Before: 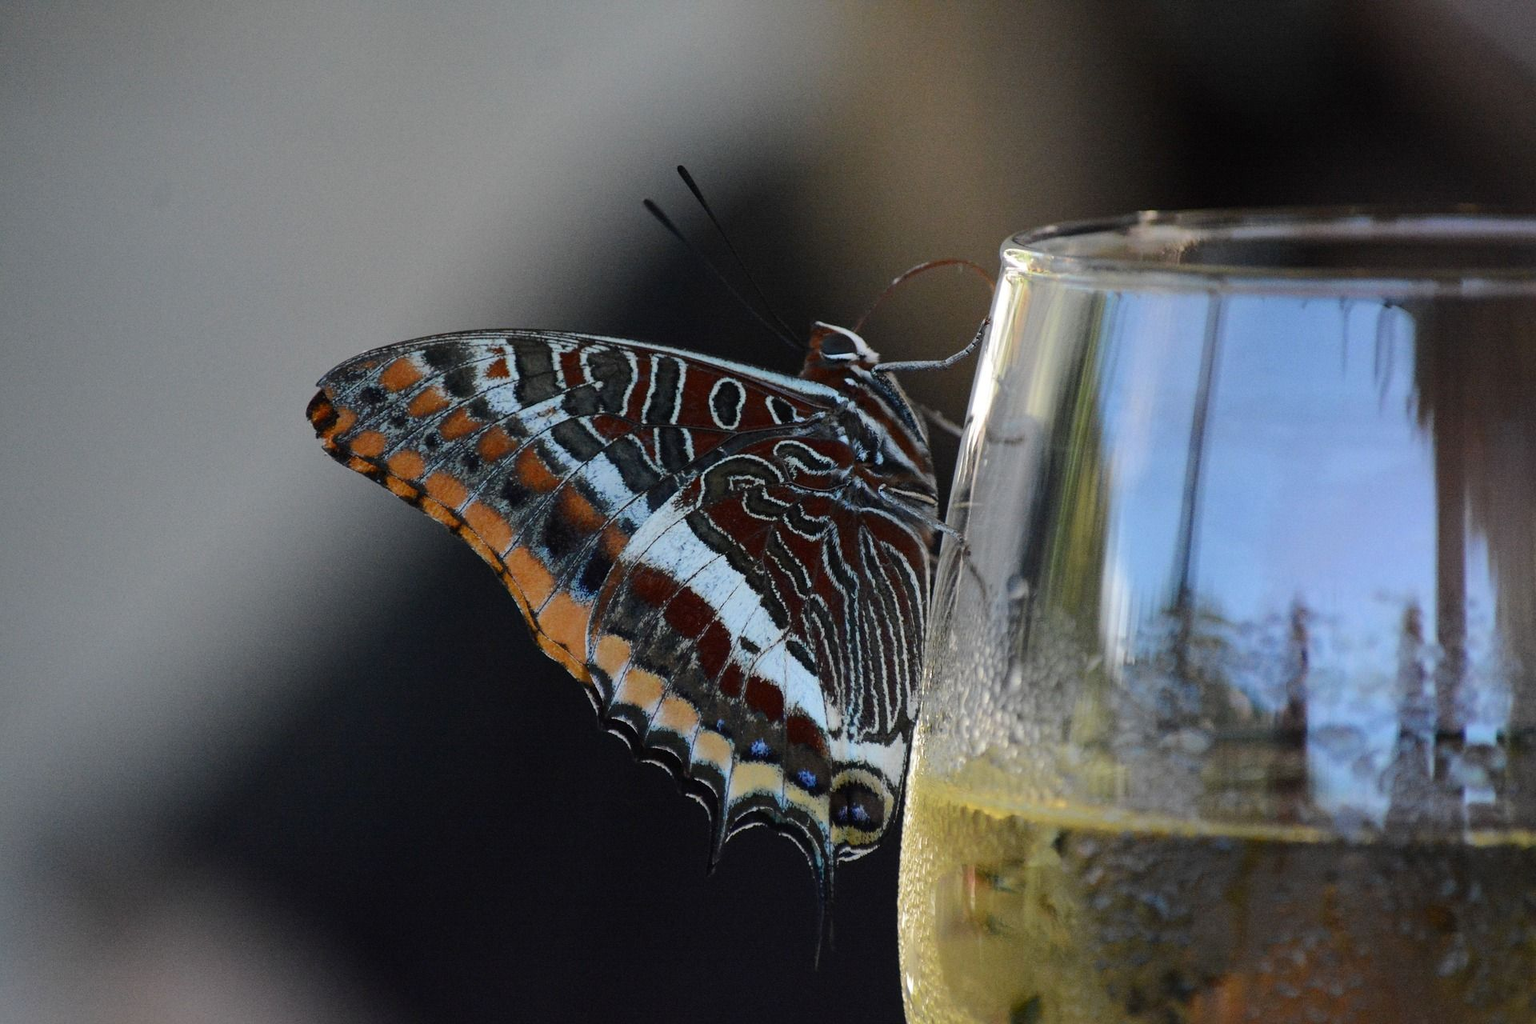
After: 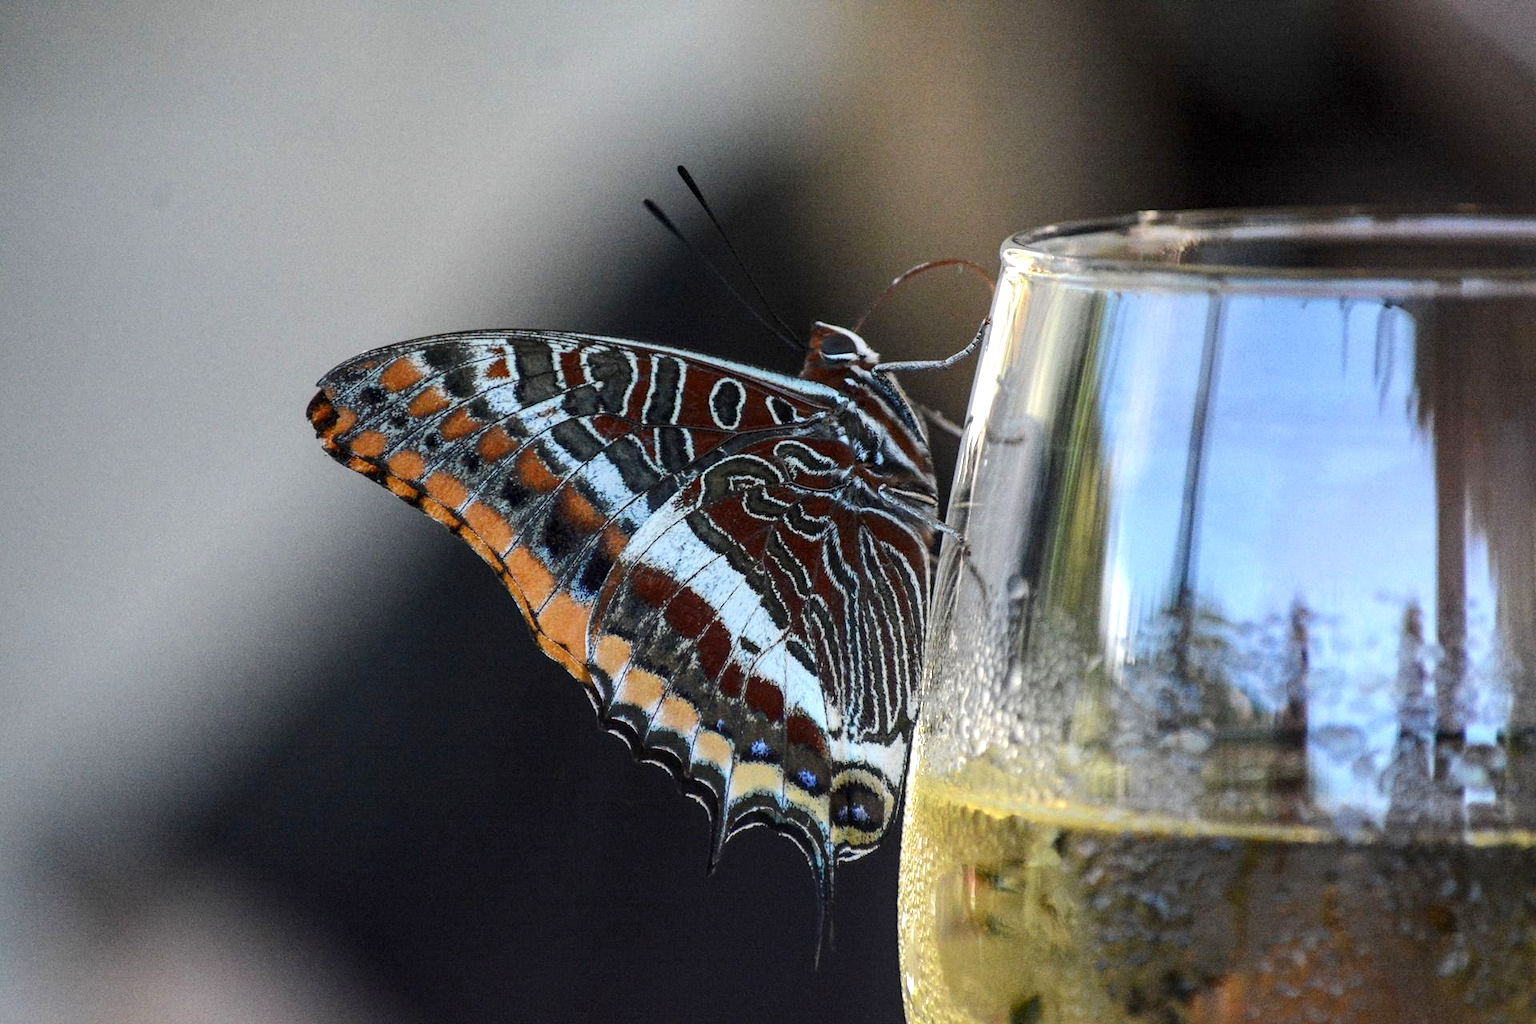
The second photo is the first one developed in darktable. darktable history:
exposure: black level correction 0, exposure 0.693 EV, compensate highlight preservation false
local contrast: highlights 37%, detail 134%
